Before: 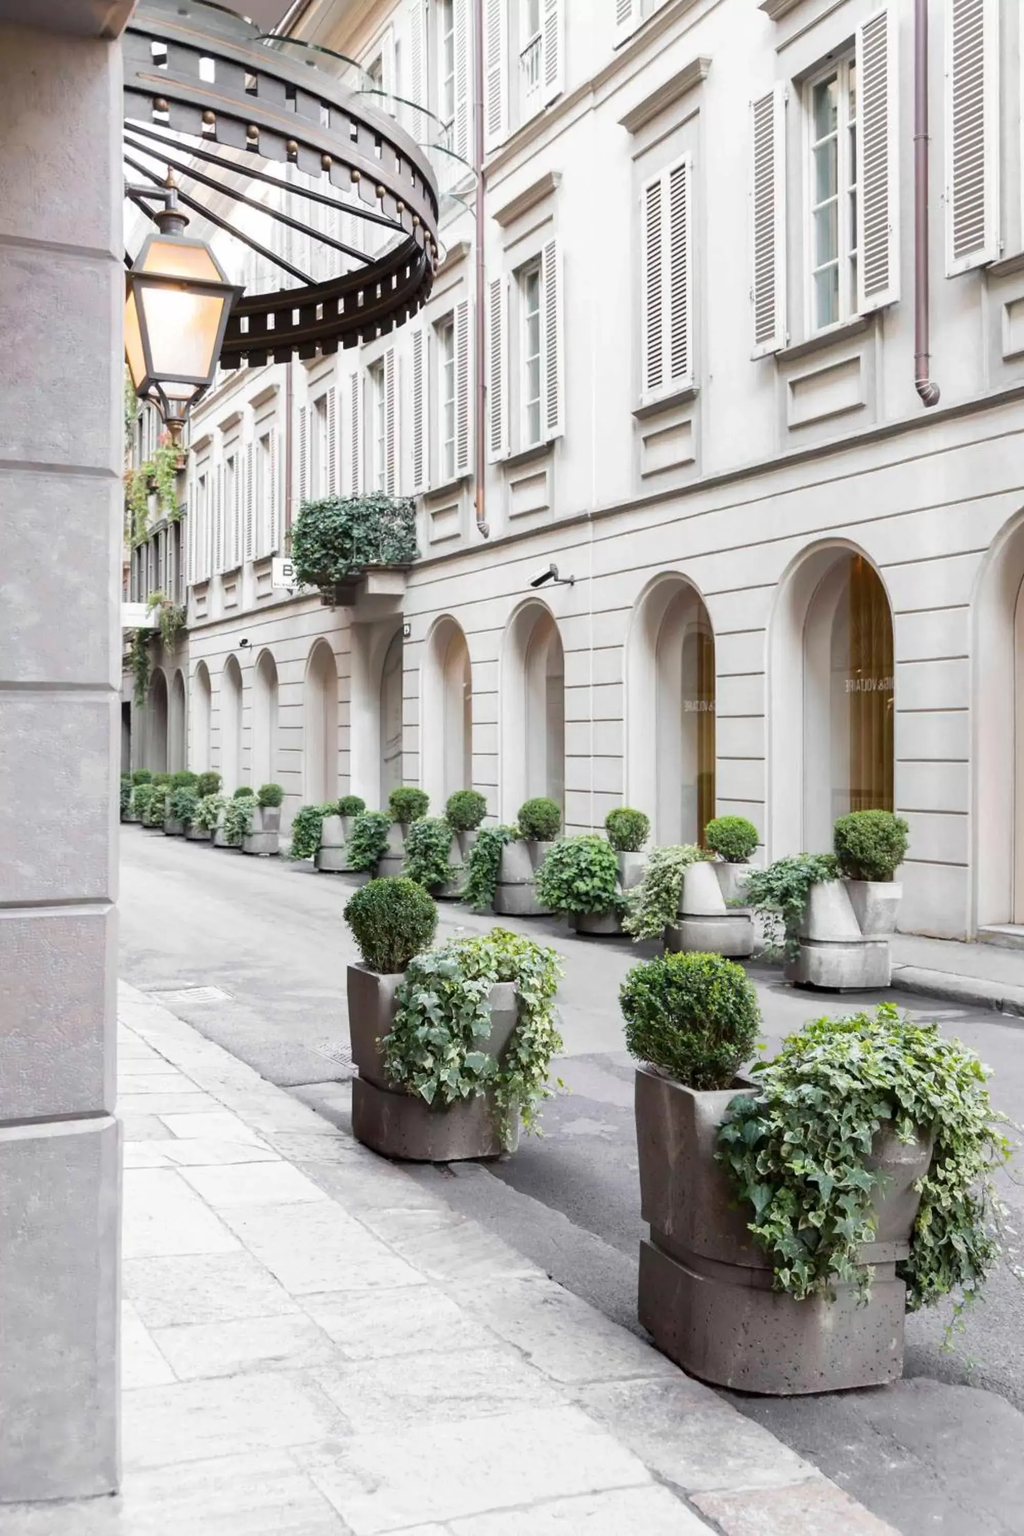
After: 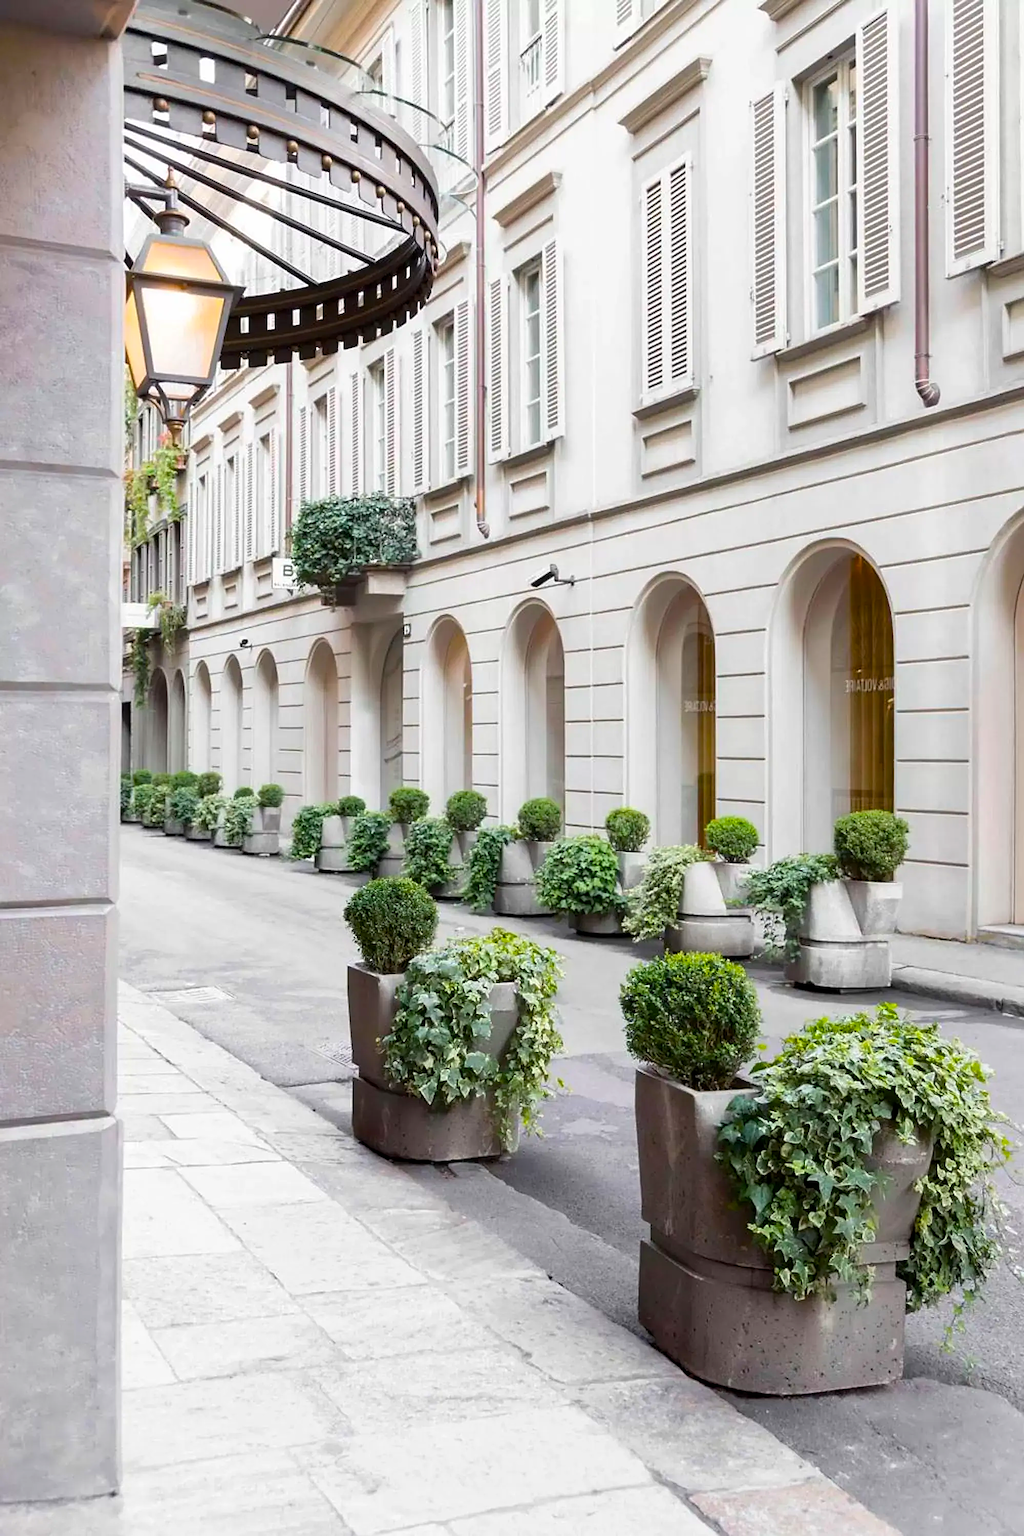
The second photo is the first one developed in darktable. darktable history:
exposure: black level correction 0.001, compensate exposure bias true, compensate highlight preservation false
color balance rgb: perceptual saturation grading › global saturation 29.656%, global vibrance 14.757%
sharpen: on, module defaults
